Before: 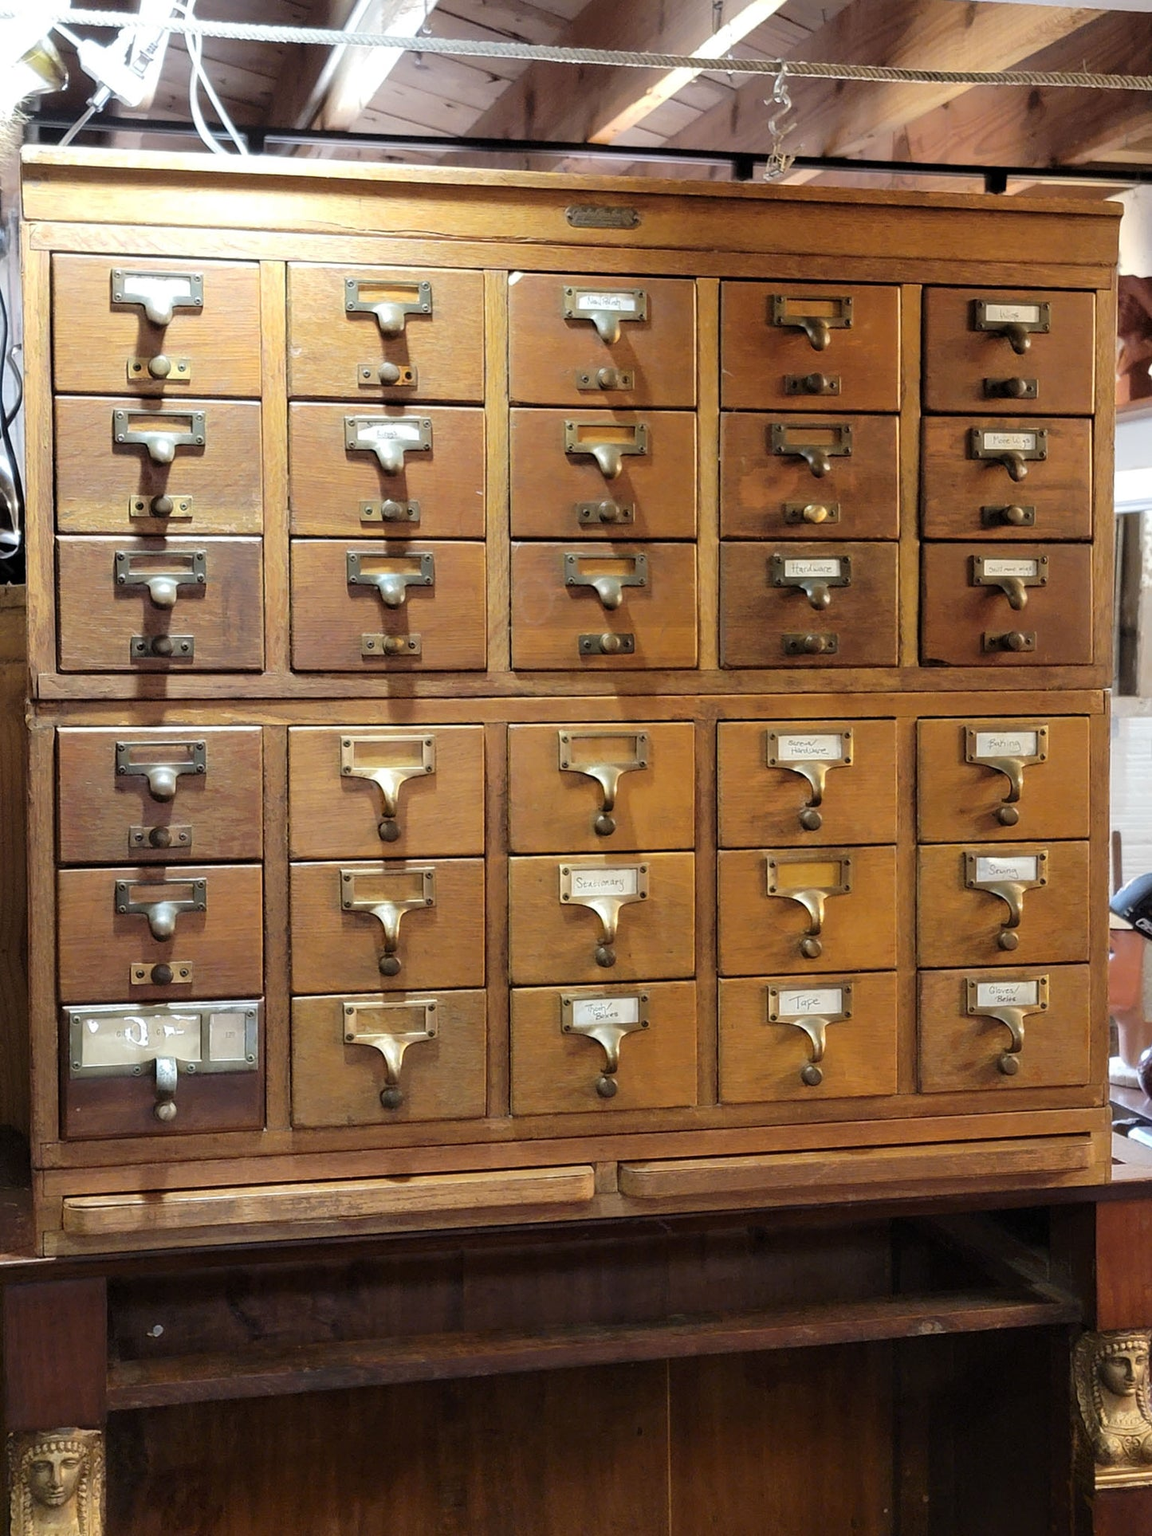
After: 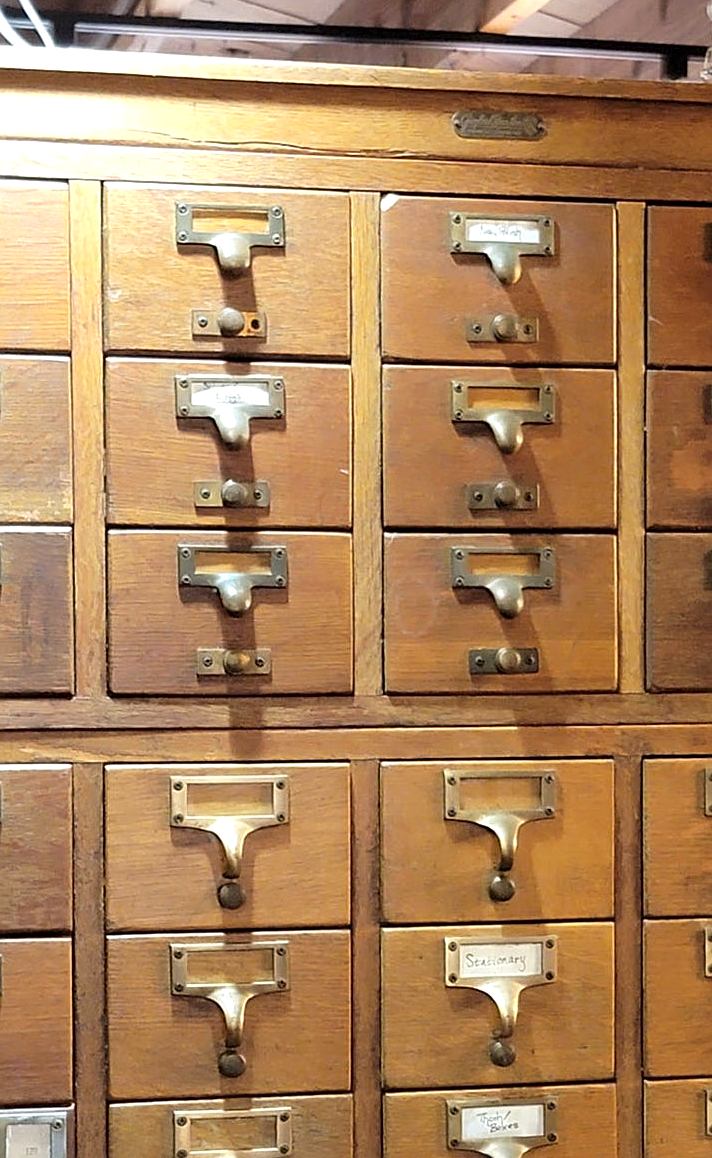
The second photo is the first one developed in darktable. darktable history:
sharpen: radius 1.967
tone curve: color space Lab, linked channels, preserve colors none
crop: left 17.835%, top 7.675%, right 32.881%, bottom 32.213%
exposure: exposure 0.258 EV, compensate highlight preservation false
